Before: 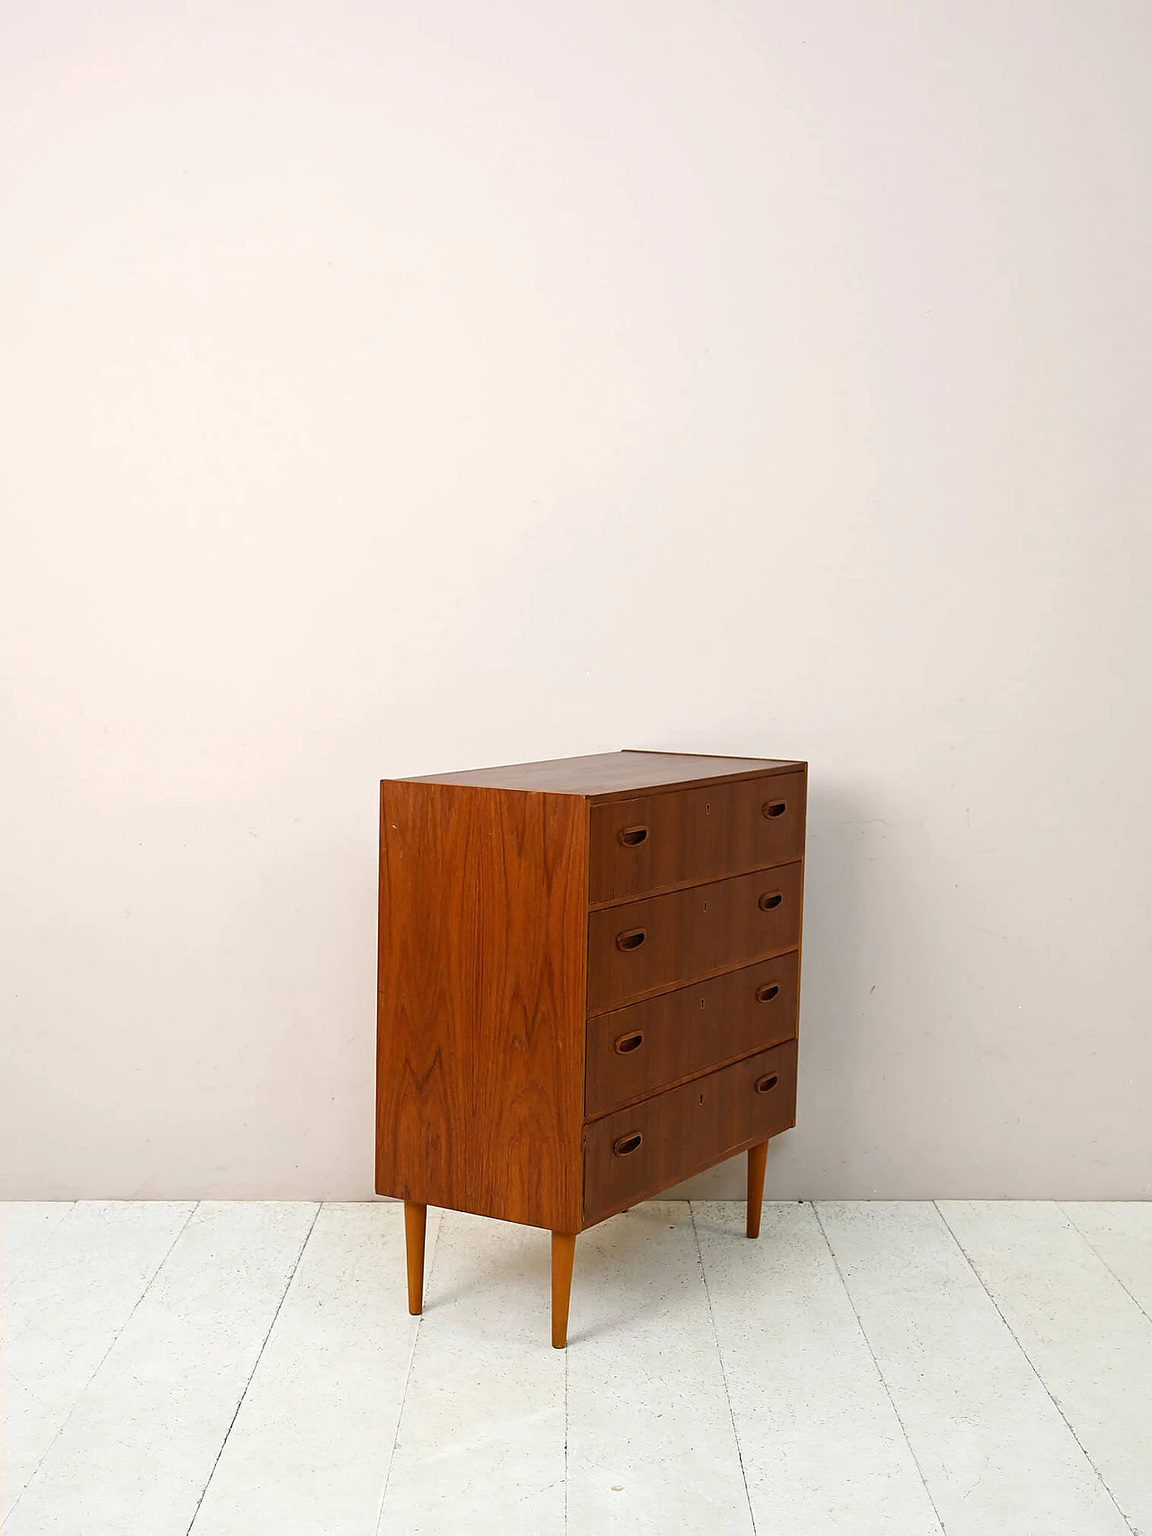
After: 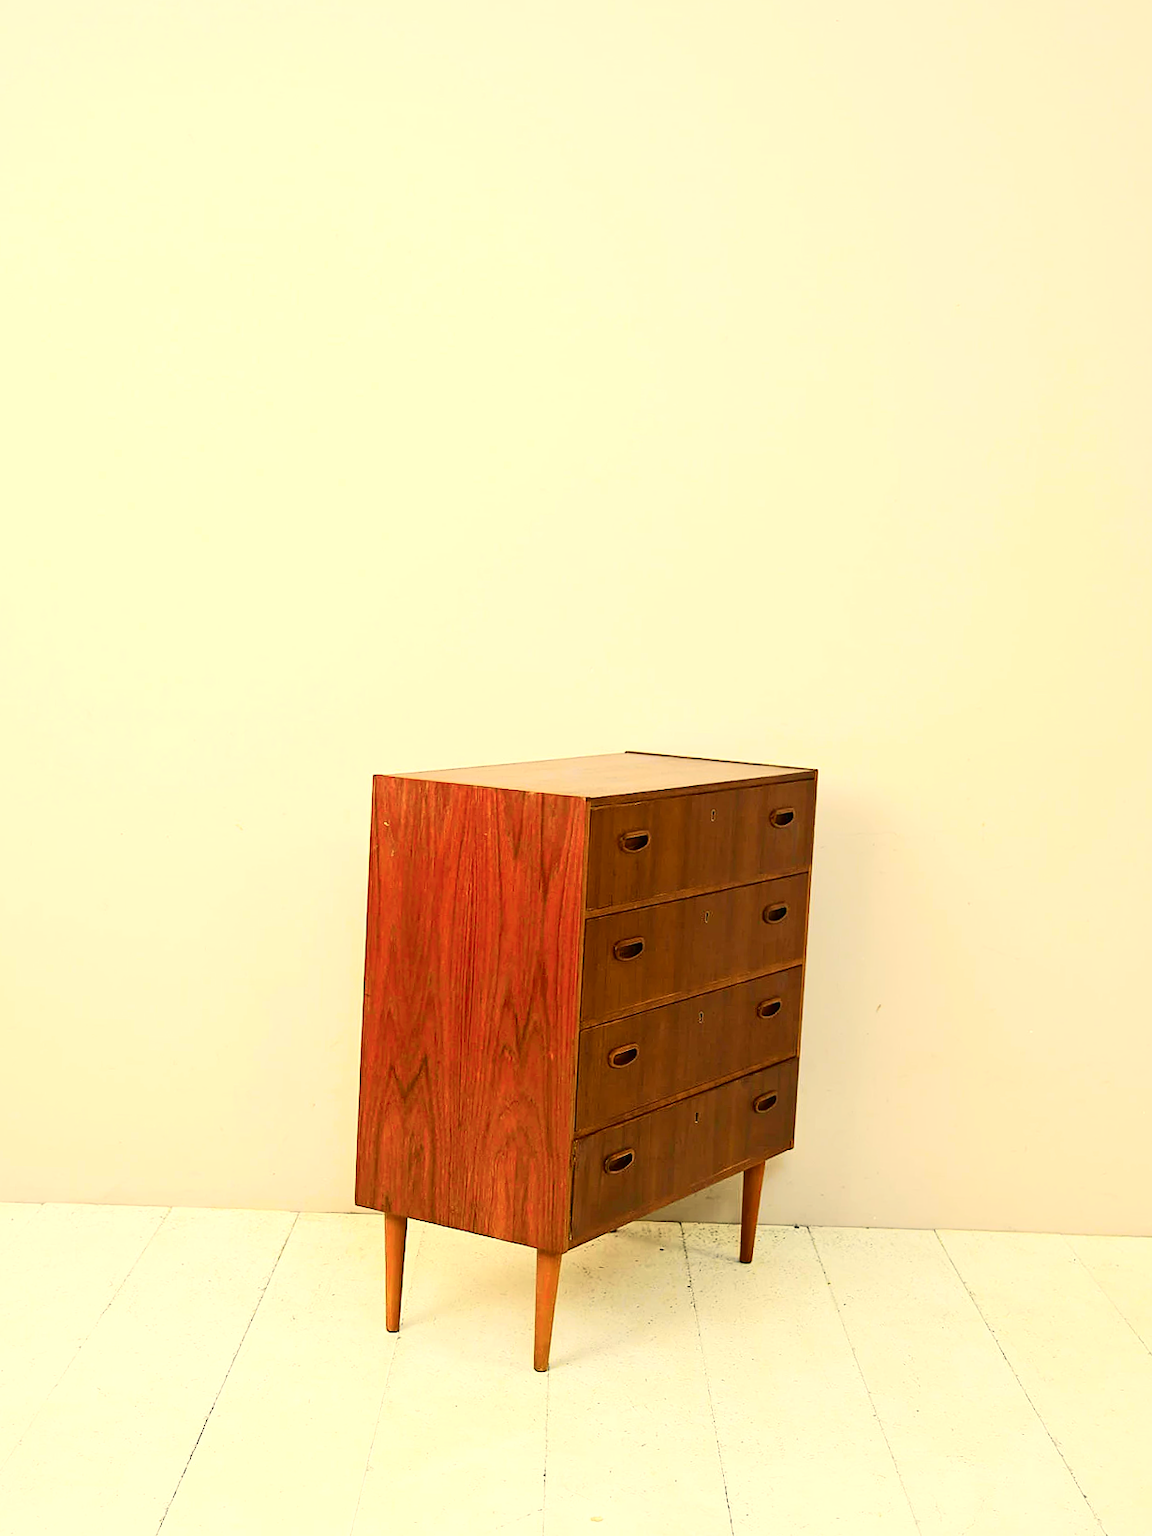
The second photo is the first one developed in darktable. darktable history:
crop and rotate: angle -1.75°
tone curve: curves: ch0 [(0, 0.008) (0.081, 0.044) (0.177, 0.123) (0.283, 0.253) (0.427, 0.441) (0.495, 0.524) (0.661, 0.756) (0.796, 0.859) (1, 0.951)]; ch1 [(0, 0) (0.161, 0.092) (0.35, 0.33) (0.392, 0.392) (0.427, 0.426) (0.479, 0.472) (0.505, 0.5) (0.521, 0.519) (0.567, 0.556) (0.583, 0.588) (0.625, 0.627) (0.678, 0.733) (1, 1)]; ch2 [(0, 0) (0.346, 0.362) (0.404, 0.427) (0.502, 0.499) (0.523, 0.522) (0.544, 0.561) (0.58, 0.59) (0.629, 0.642) (0.717, 0.678) (1, 1)], color space Lab, independent channels, preserve colors none
exposure: black level correction 0, exposure 0.692 EV, compensate highlight preservation false
color correction: highlights a* 2.29, highlights b* 23.07
